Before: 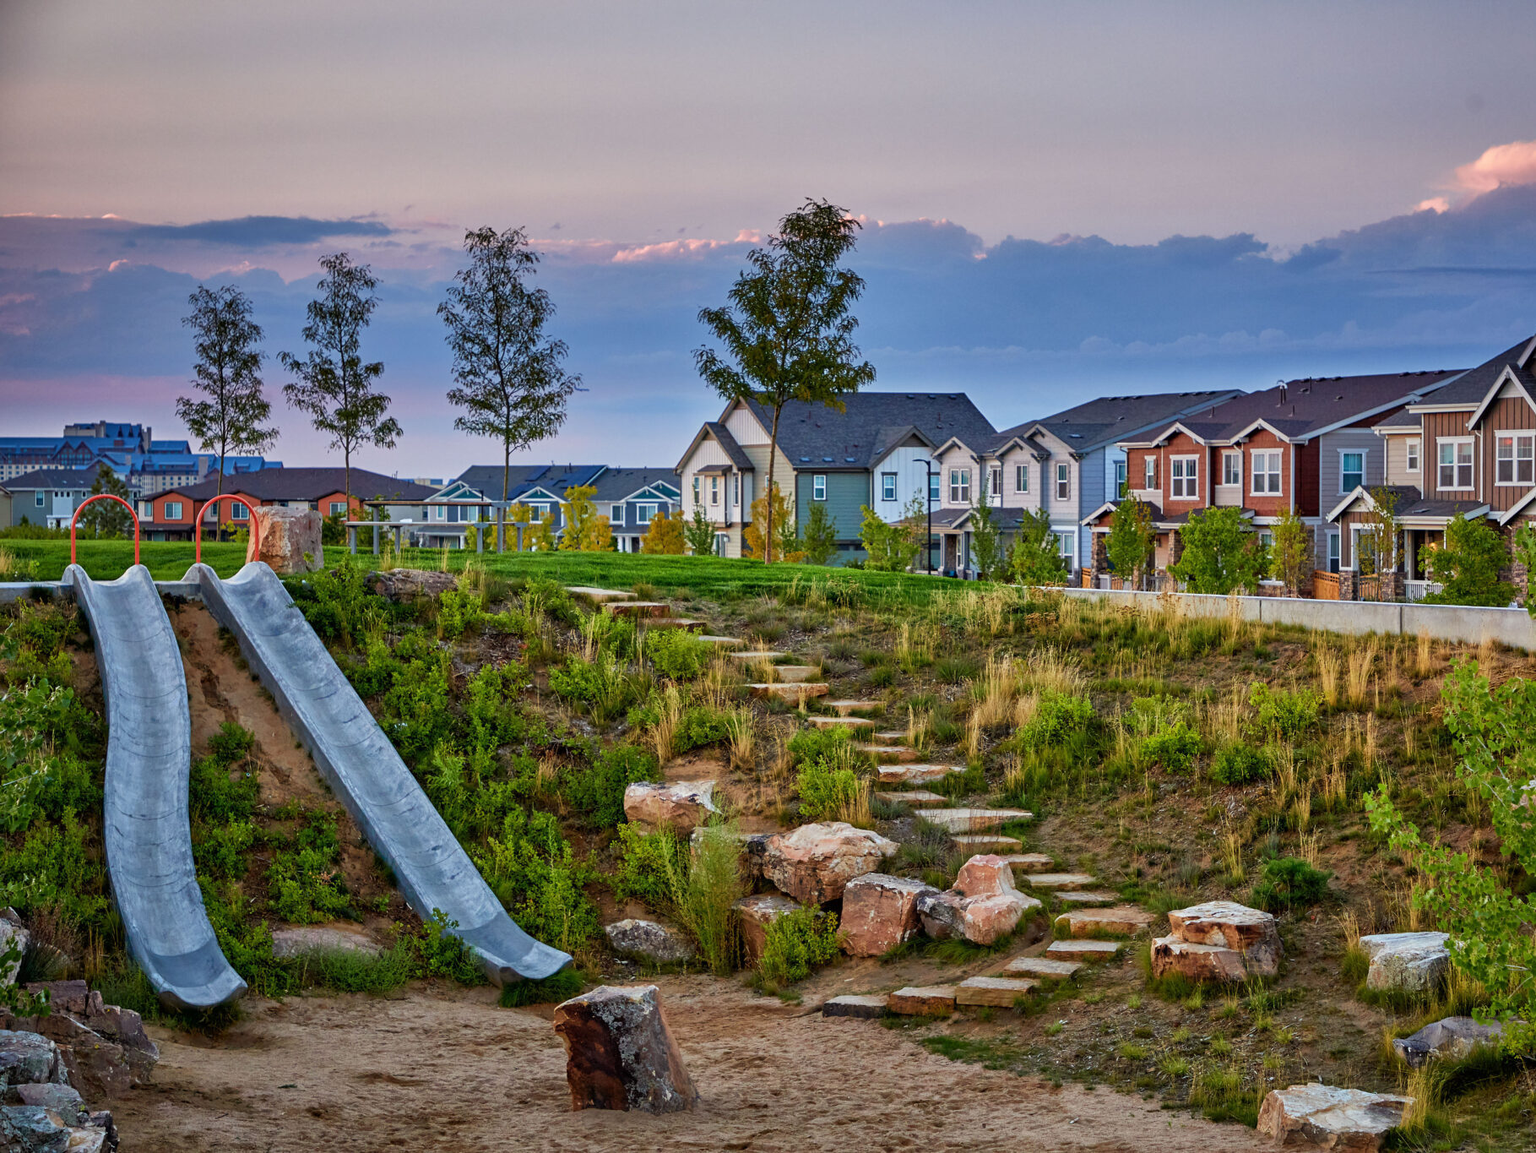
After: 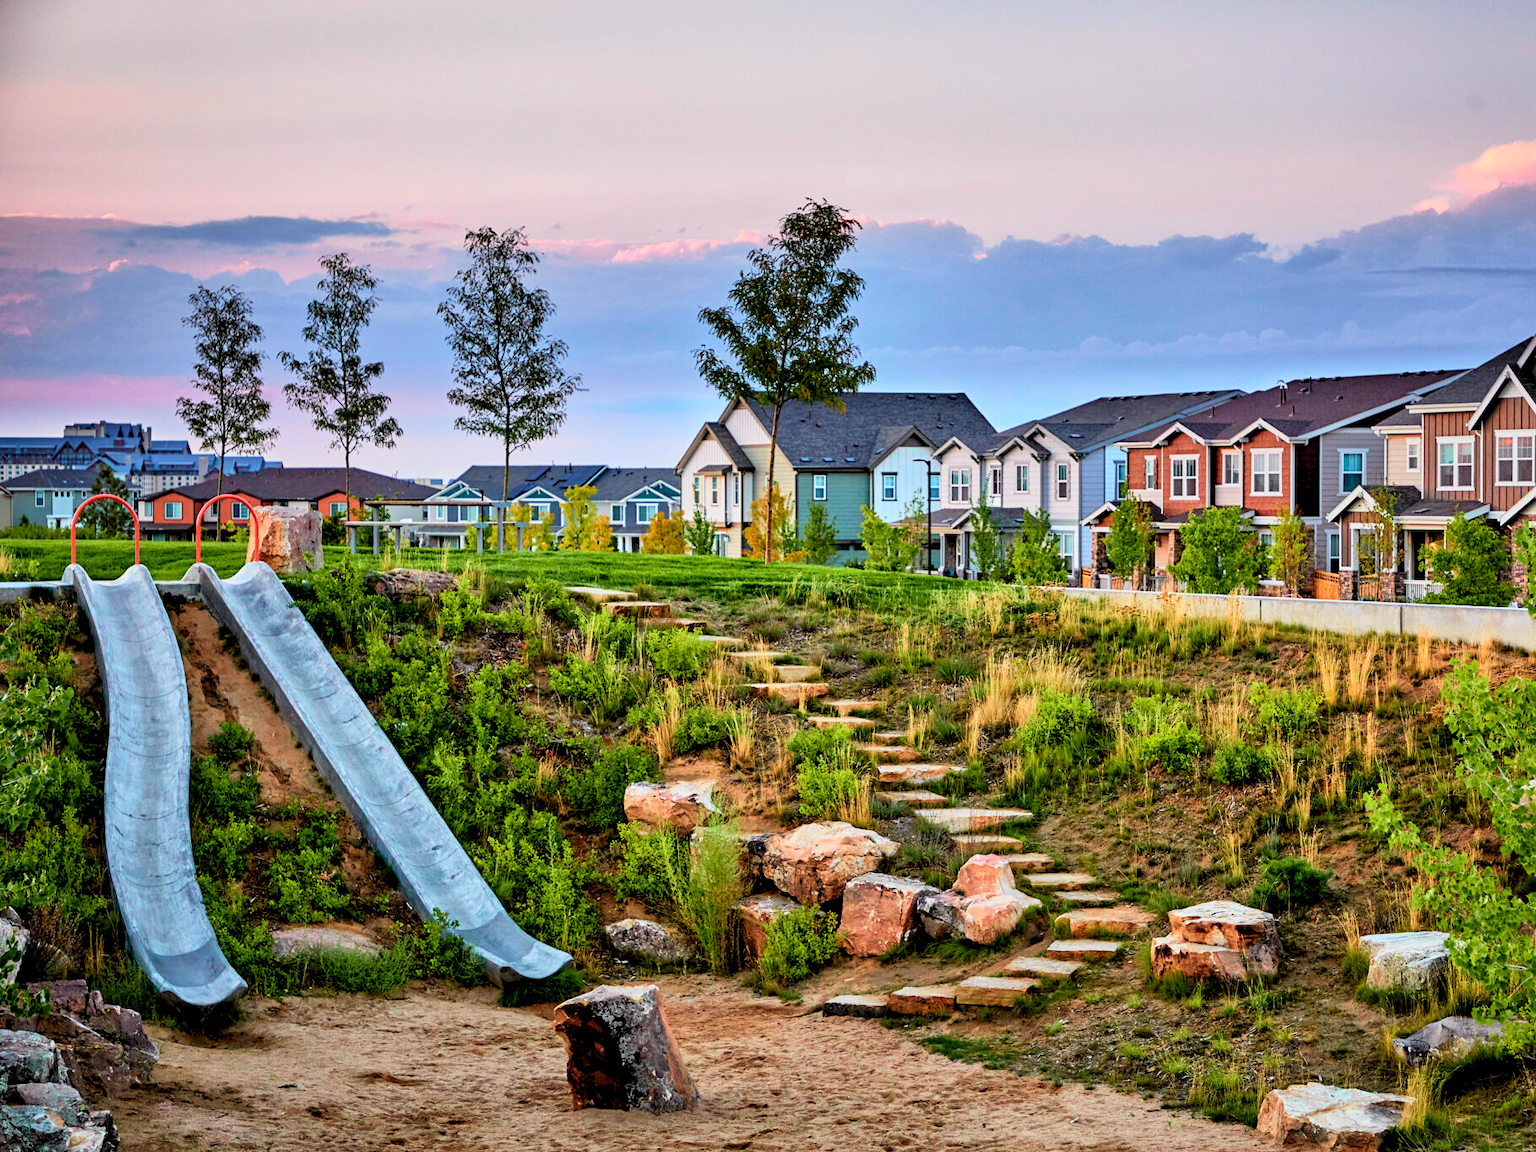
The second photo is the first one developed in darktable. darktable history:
rgb levels: levels [[0.013, 0.434, 0.89], [0, 0.5, 1], [0, 0.5, 1]]
tone curve: curves: ch0 [(0, 0) (0.131, 0.116) (0.316, 0.345) (0.501, 0.584) (0.629, 0.732) (0.812, 0.888) (1, 0.974)]; ch1 [(0, 0) (0.366, 0.367) (0.475, 0.453) (0.494, 0.497) (0.504, 0.503) (0.553, 0.584) (1, 1)]; ch2 [(0, 0) (0.333, 0.346) (0.375, 0.375) (0.424, 0.43) (0.476, 0.492) (0.502, 0.501) (0.533, 0.556) (0.566, 0.599) (0.614, 0.653) (1, 1)], color space Lab, independent channels, preserve colors none
